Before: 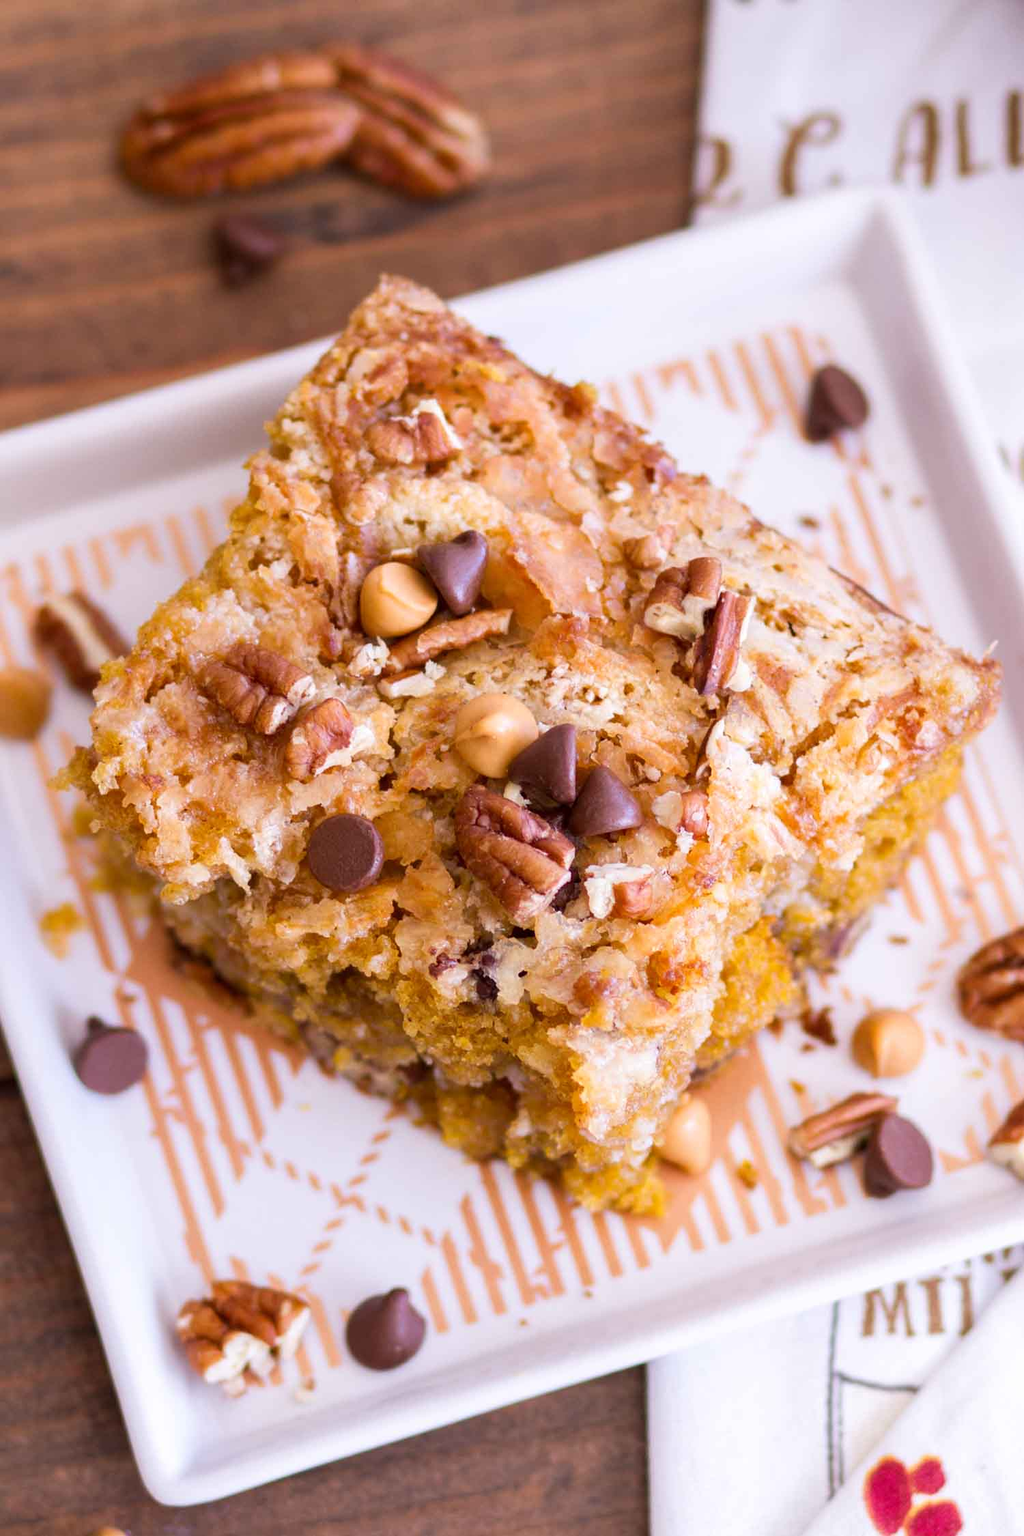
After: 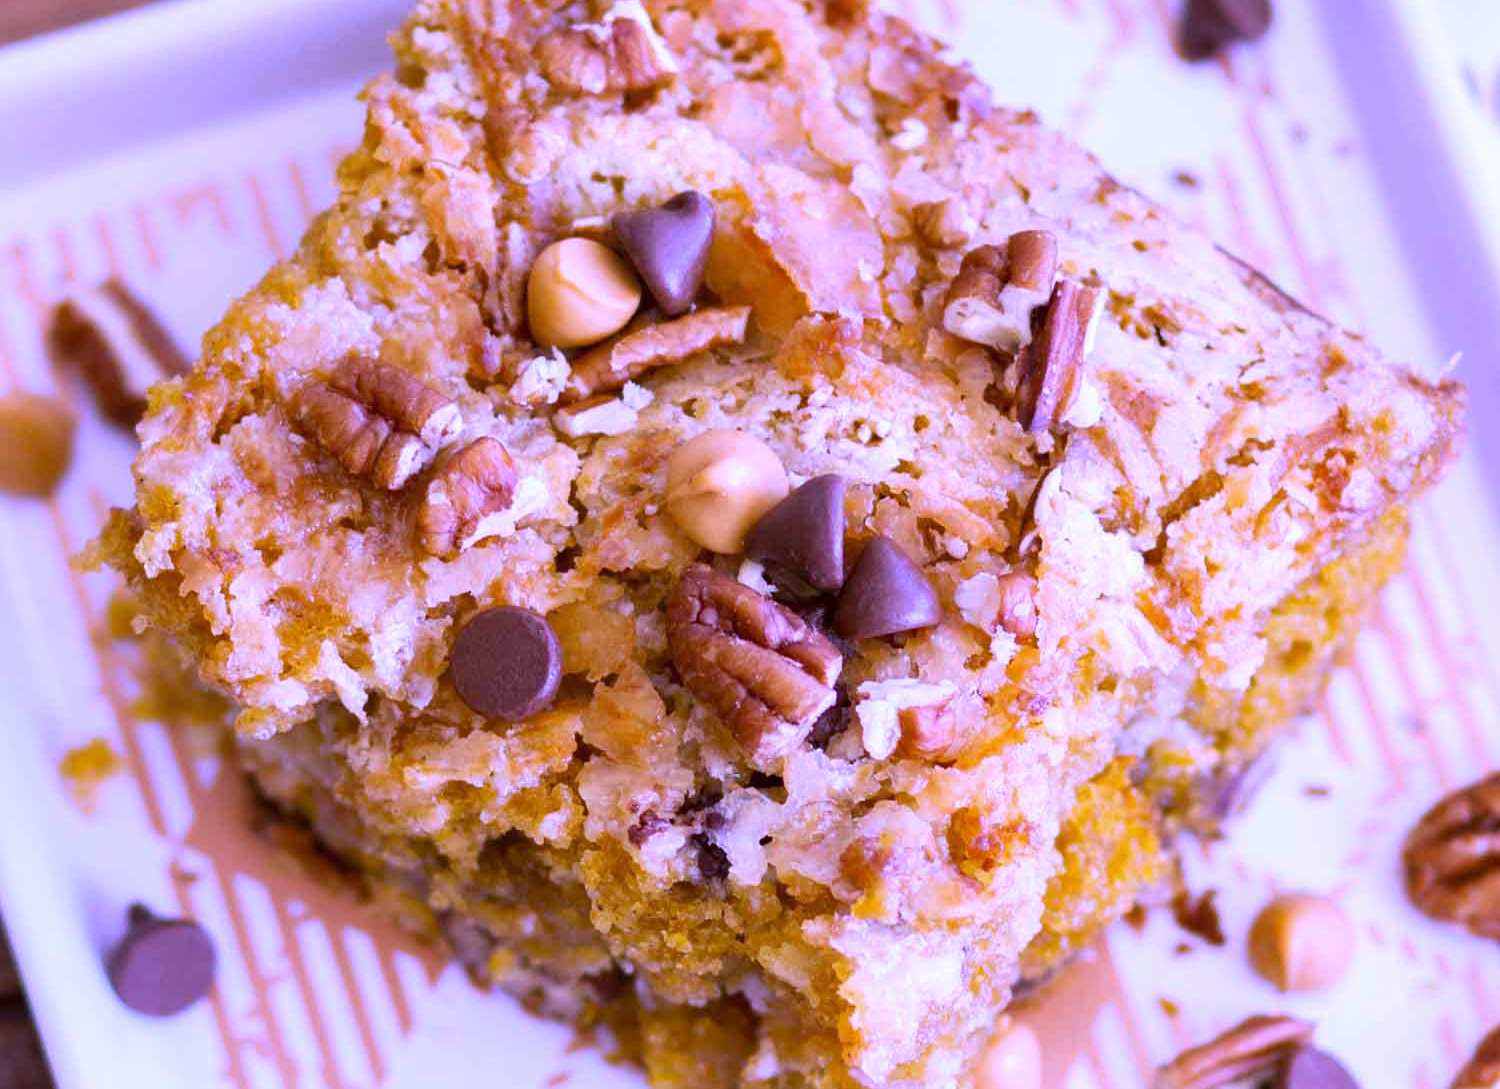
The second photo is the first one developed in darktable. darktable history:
white balance: red 0.98, blue 1.61
crop and rotate: top 26.056%, bottom 25.543%
